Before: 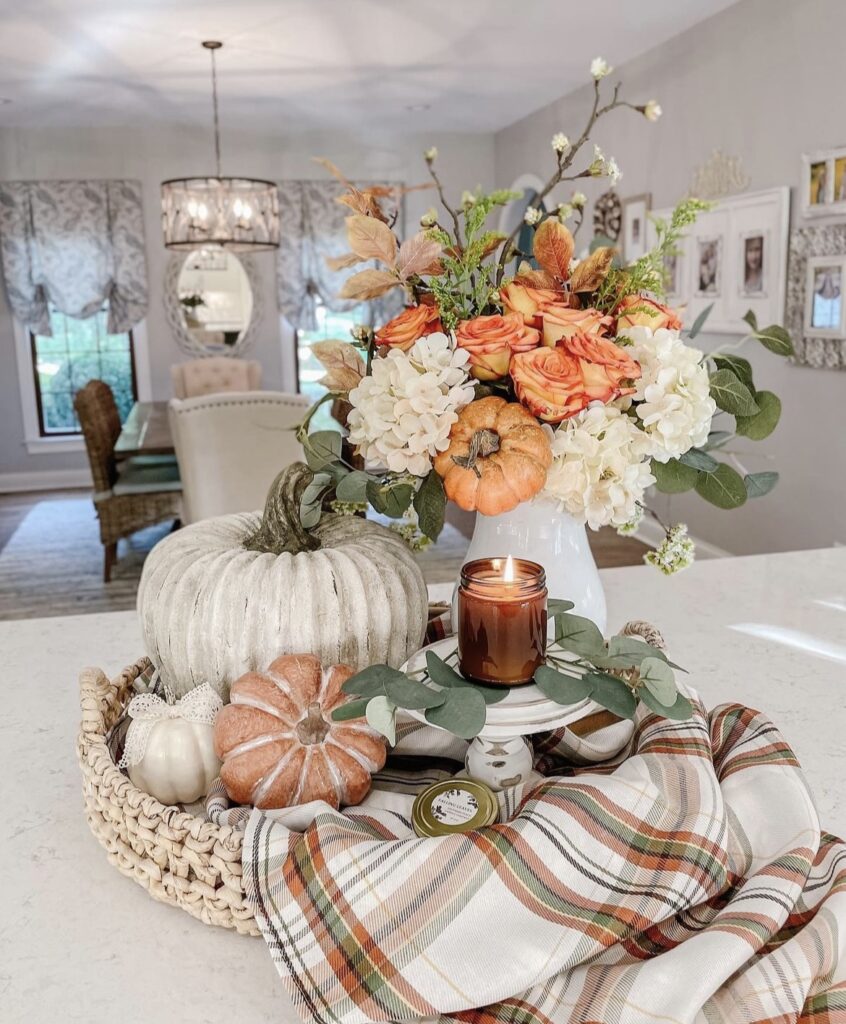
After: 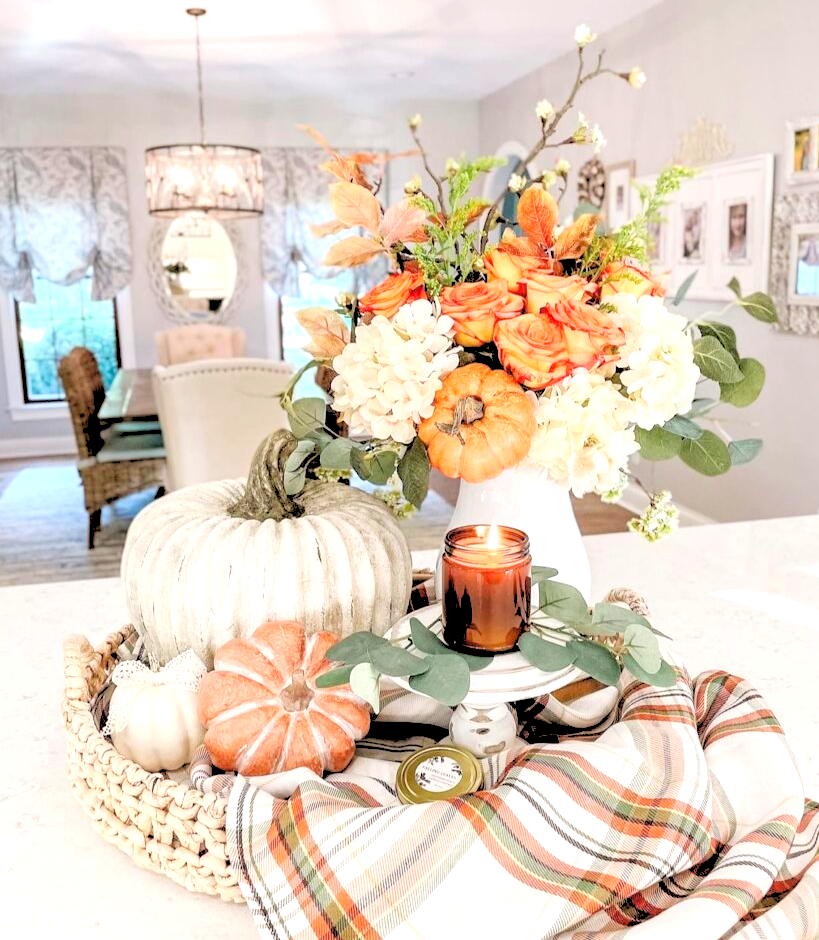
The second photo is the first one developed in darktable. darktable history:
rgb levels: levels [[0.027, 0.429, 0.996], [0, 0.5, 1], [0, 0.5, 1]]
exposure: black level correction 0, exposure 0.7 EV, compensate exposure bias true, compensate highlight preservation false
crop: left 1.964%, top 3.251%, right 1.122%, bottom 4.933%
